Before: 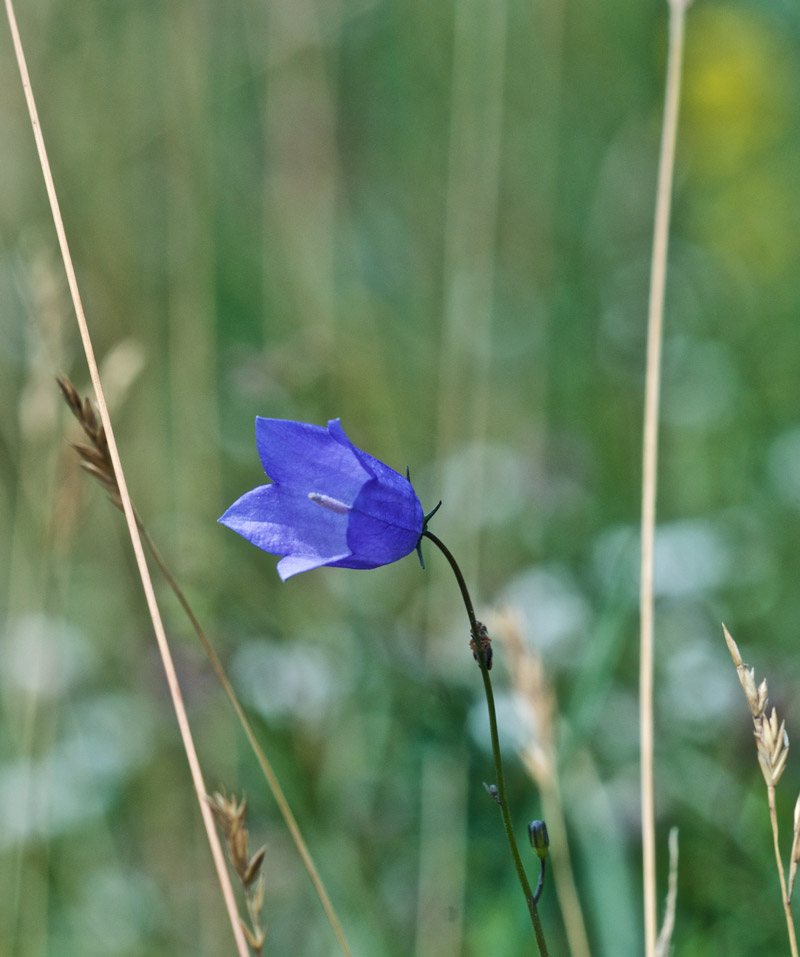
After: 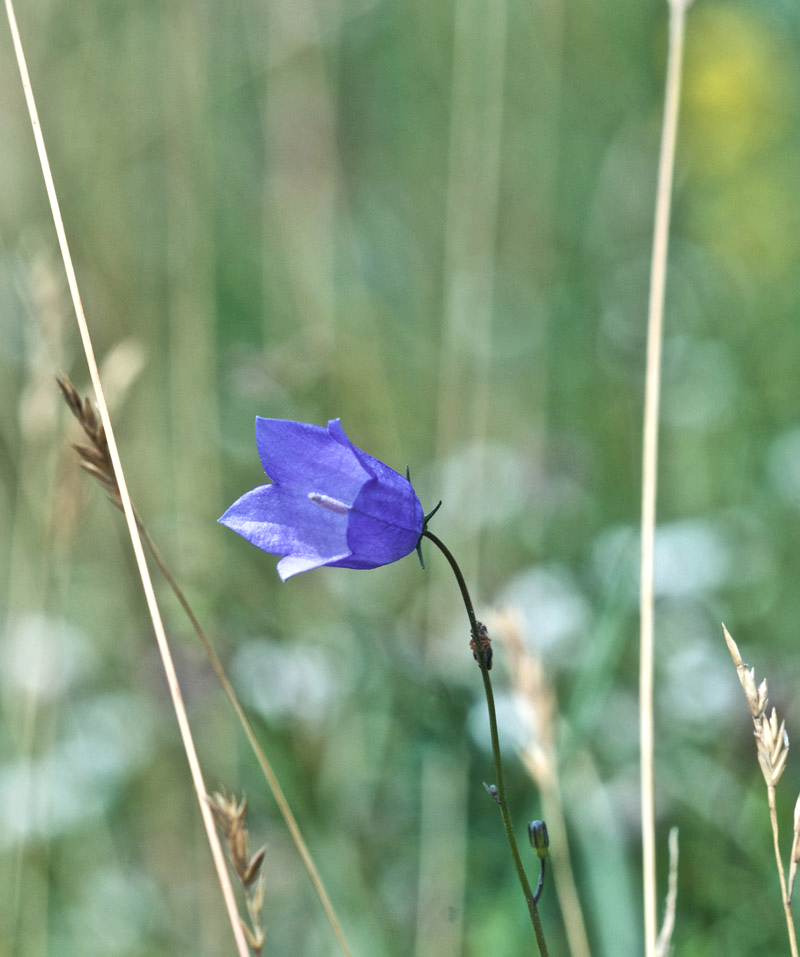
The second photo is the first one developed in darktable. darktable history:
contrast brightness saturation: saturation -0.17
exposure: black level correction -0.002, exposure 0.54 EV, compensate highlight preservation false
